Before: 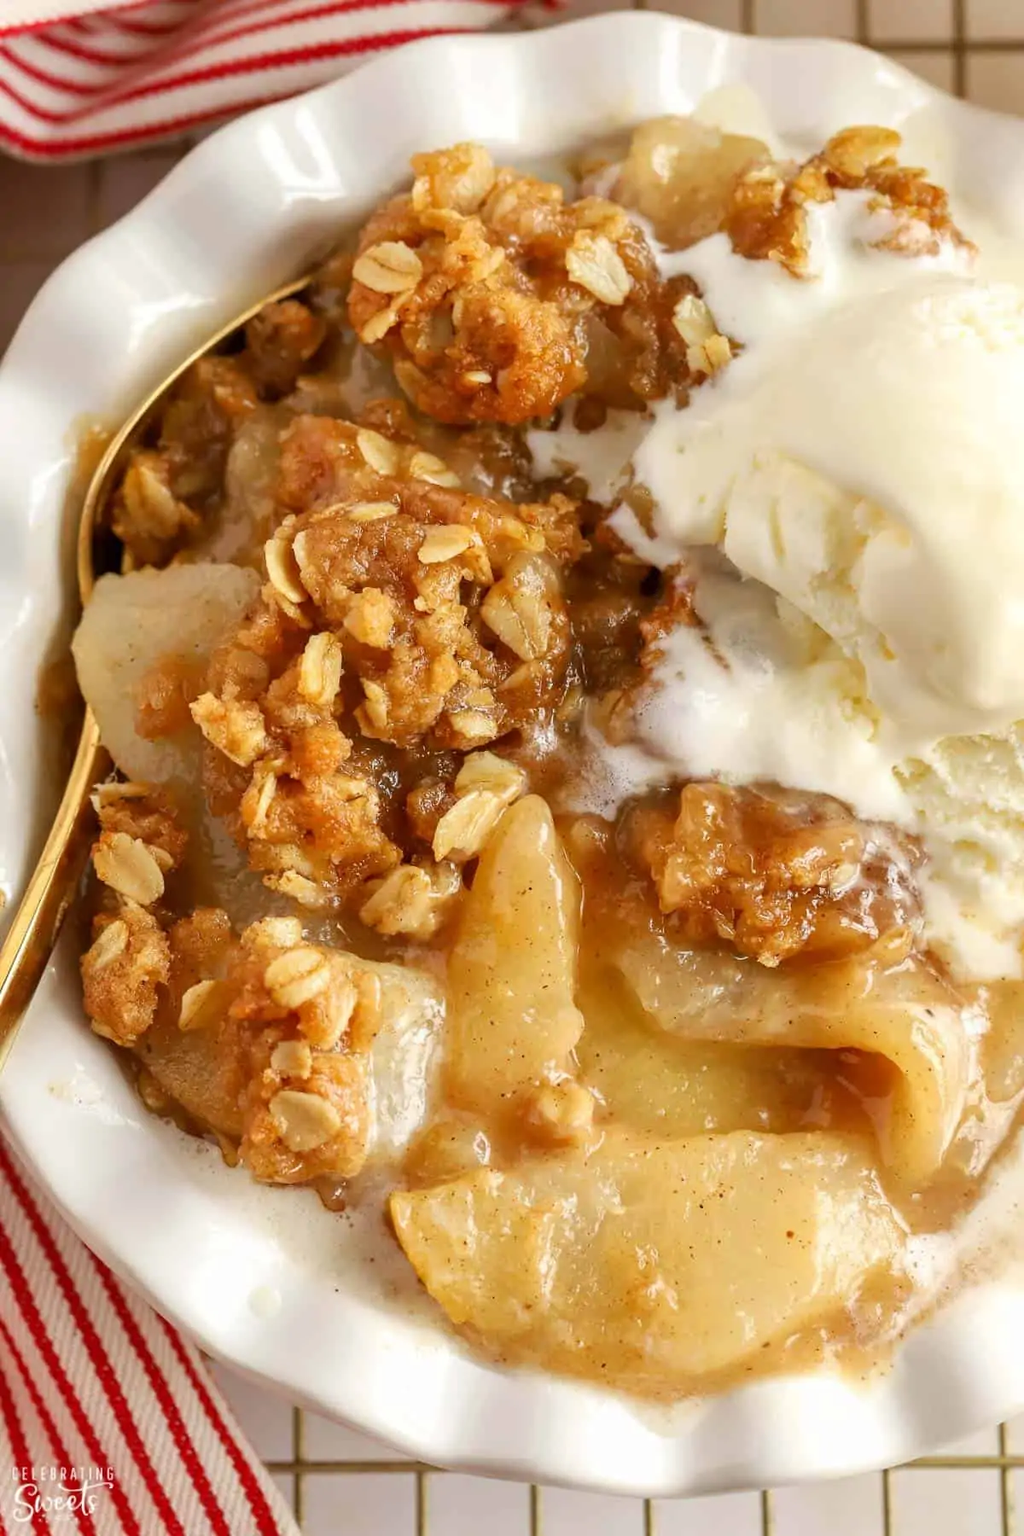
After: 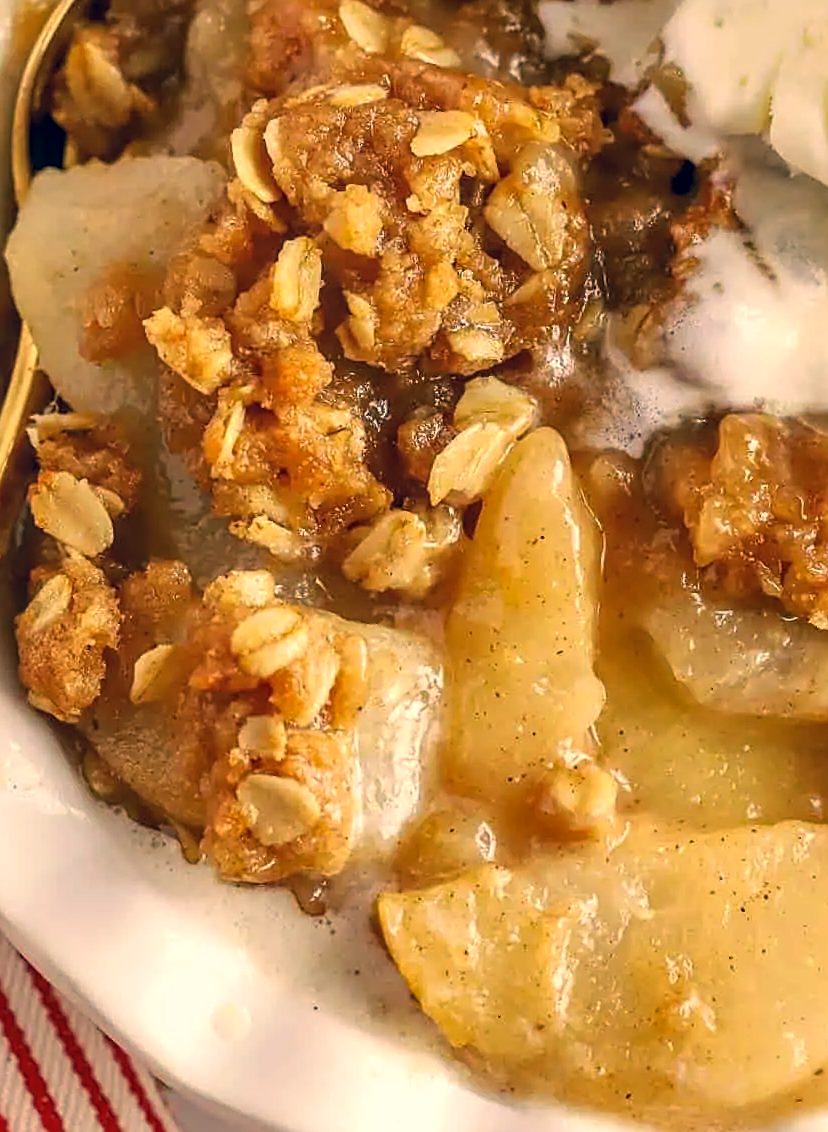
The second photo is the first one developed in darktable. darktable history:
local contrast: on, module defaults
color correction: highlights a* 10.3, highlights b* 14.59, shadows a* -9.97, shadows b* -14.84
sharpen: on, module defaults
crop: left 6.661%, top 28.022%, right 24.325%, bottom 9.047%
